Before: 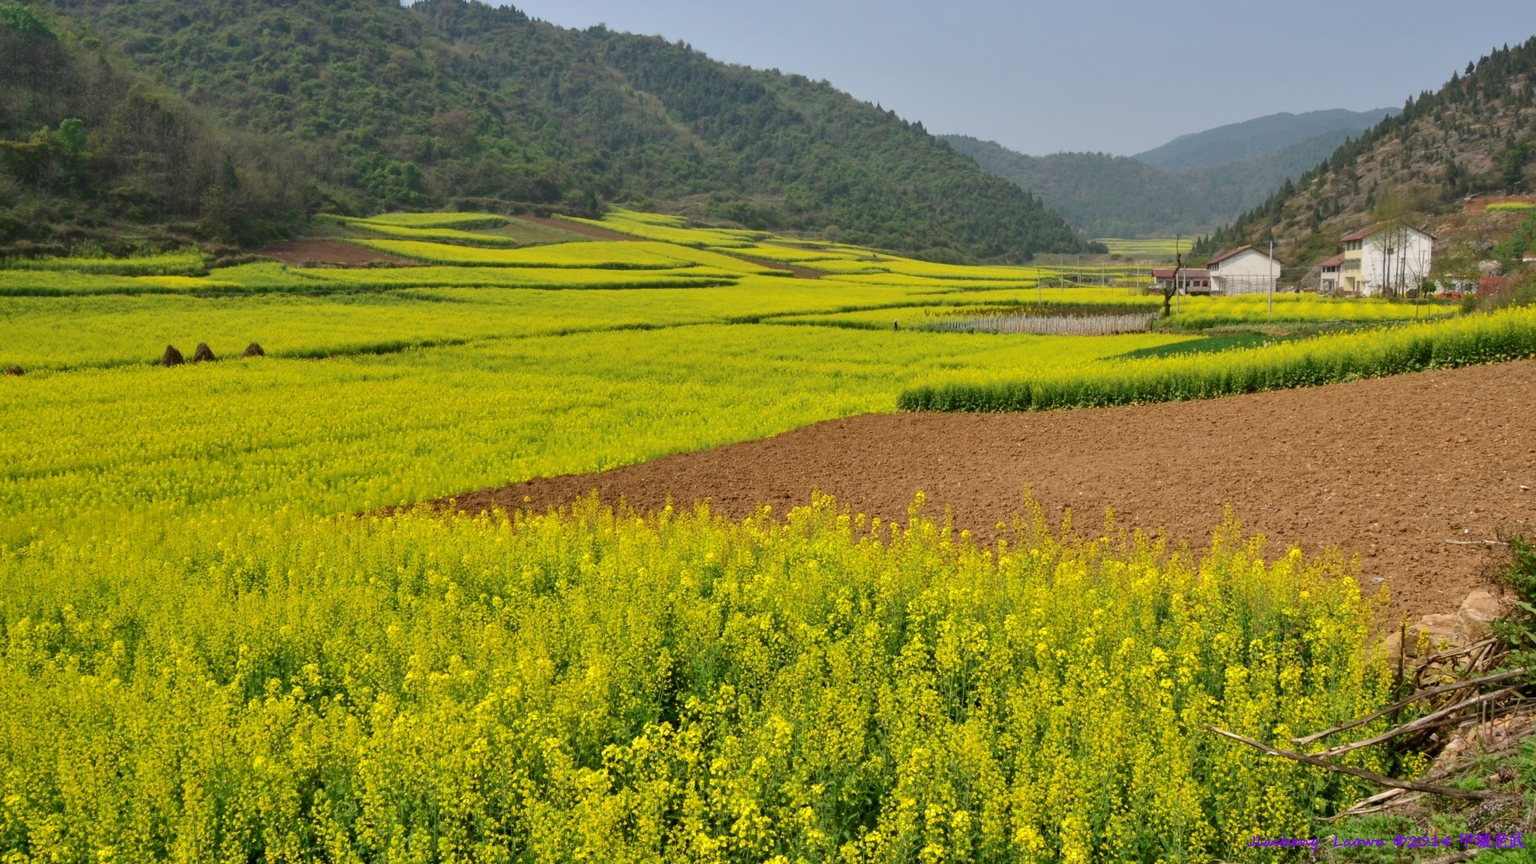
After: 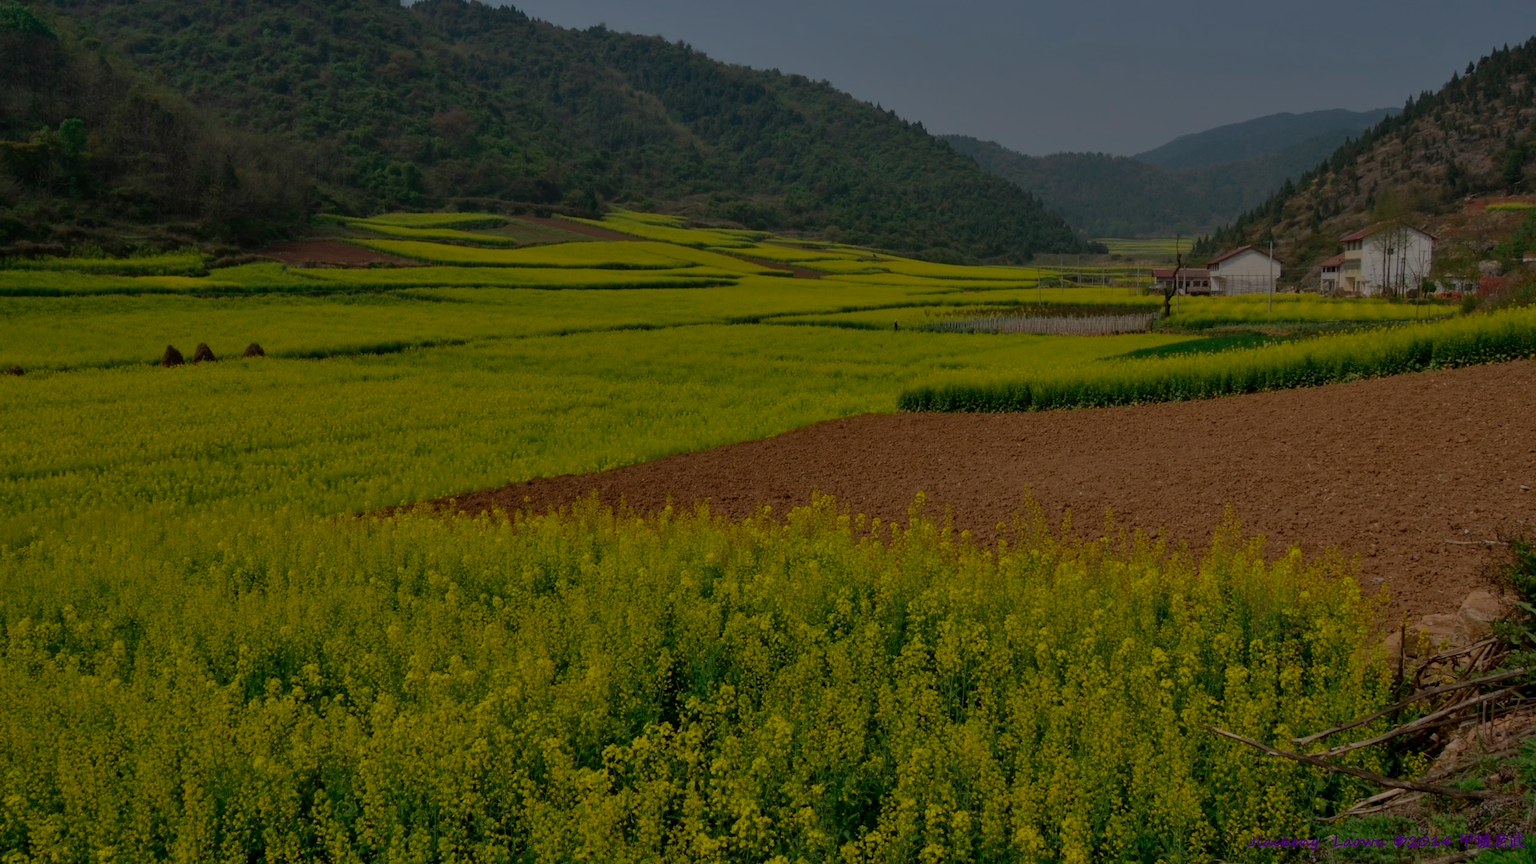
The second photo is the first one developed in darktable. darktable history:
exposure: exposure -2.002 EV, compensate highlight preservation false
